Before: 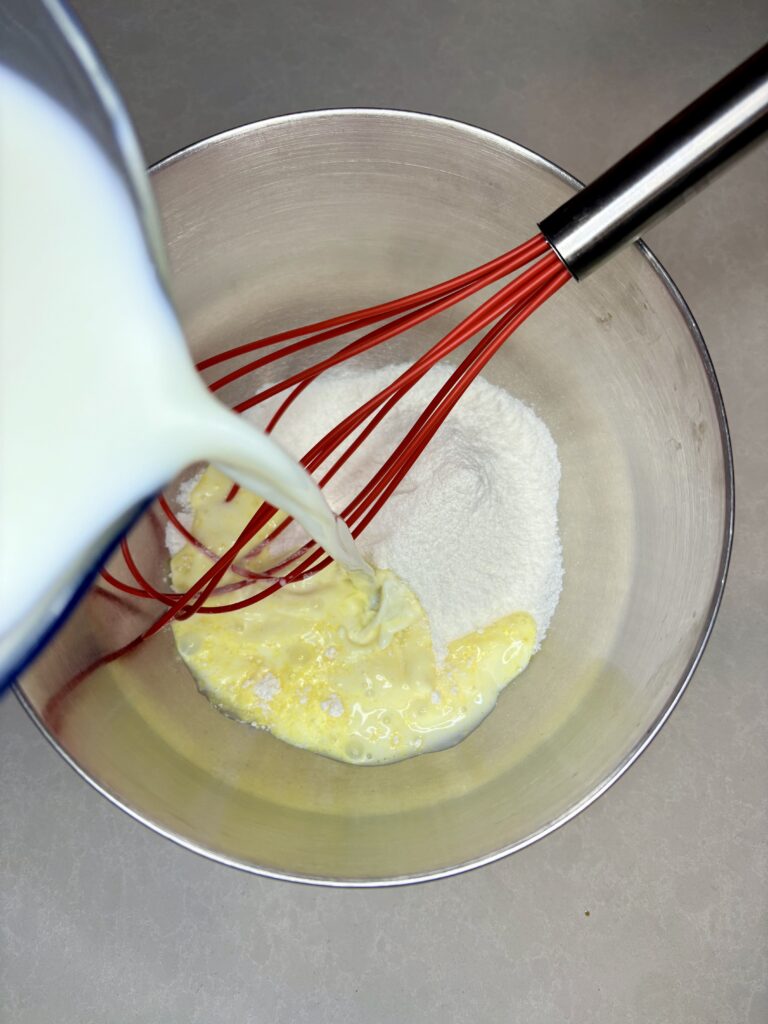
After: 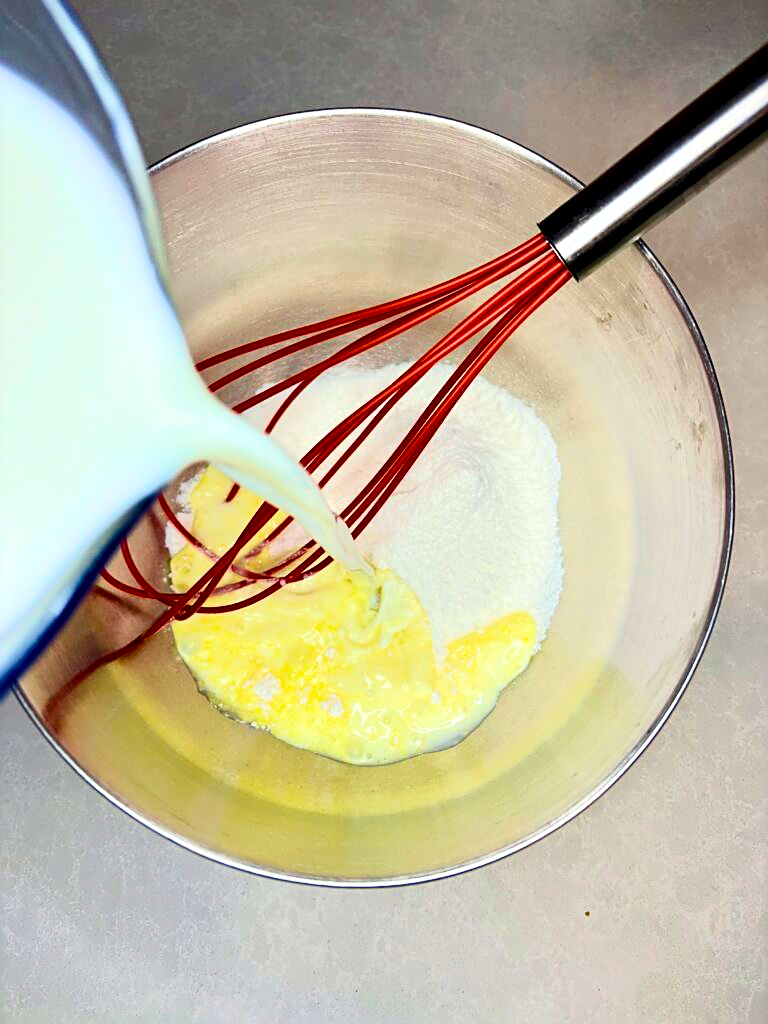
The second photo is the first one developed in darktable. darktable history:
tone curve: curves: ch0 [(0, 0) (0.003, 0.045) (0.011, 0.054) (0.025, 0.069) (0.044, 0.083) (0.069, 0.101) (0.1, 0.119) (0.136, 0.146) (0.177, 0.177) (0.224, 0.221) (0.277, 0.277) (0.335, 0.362) (0.399, 0.452) (0.468, 0.571) (0.543, 0.666) (0.623, 0.758) (0.709, 0.853) (0.801, 0.896) (0.898, 0.945) (1, 1)], color space Lab, independent channels, preserve colors none
contrast equalizer: octaves 7, y [[0.526, 0.53, 0.532, 0.532, 0.53, 0.525], [0.5 ×6], [0.5 ×6], [0 ×6], [0 ×6]]
sharpen: on, module defaults
velvia: strength 51.62%, mid-tones bias 0.516
